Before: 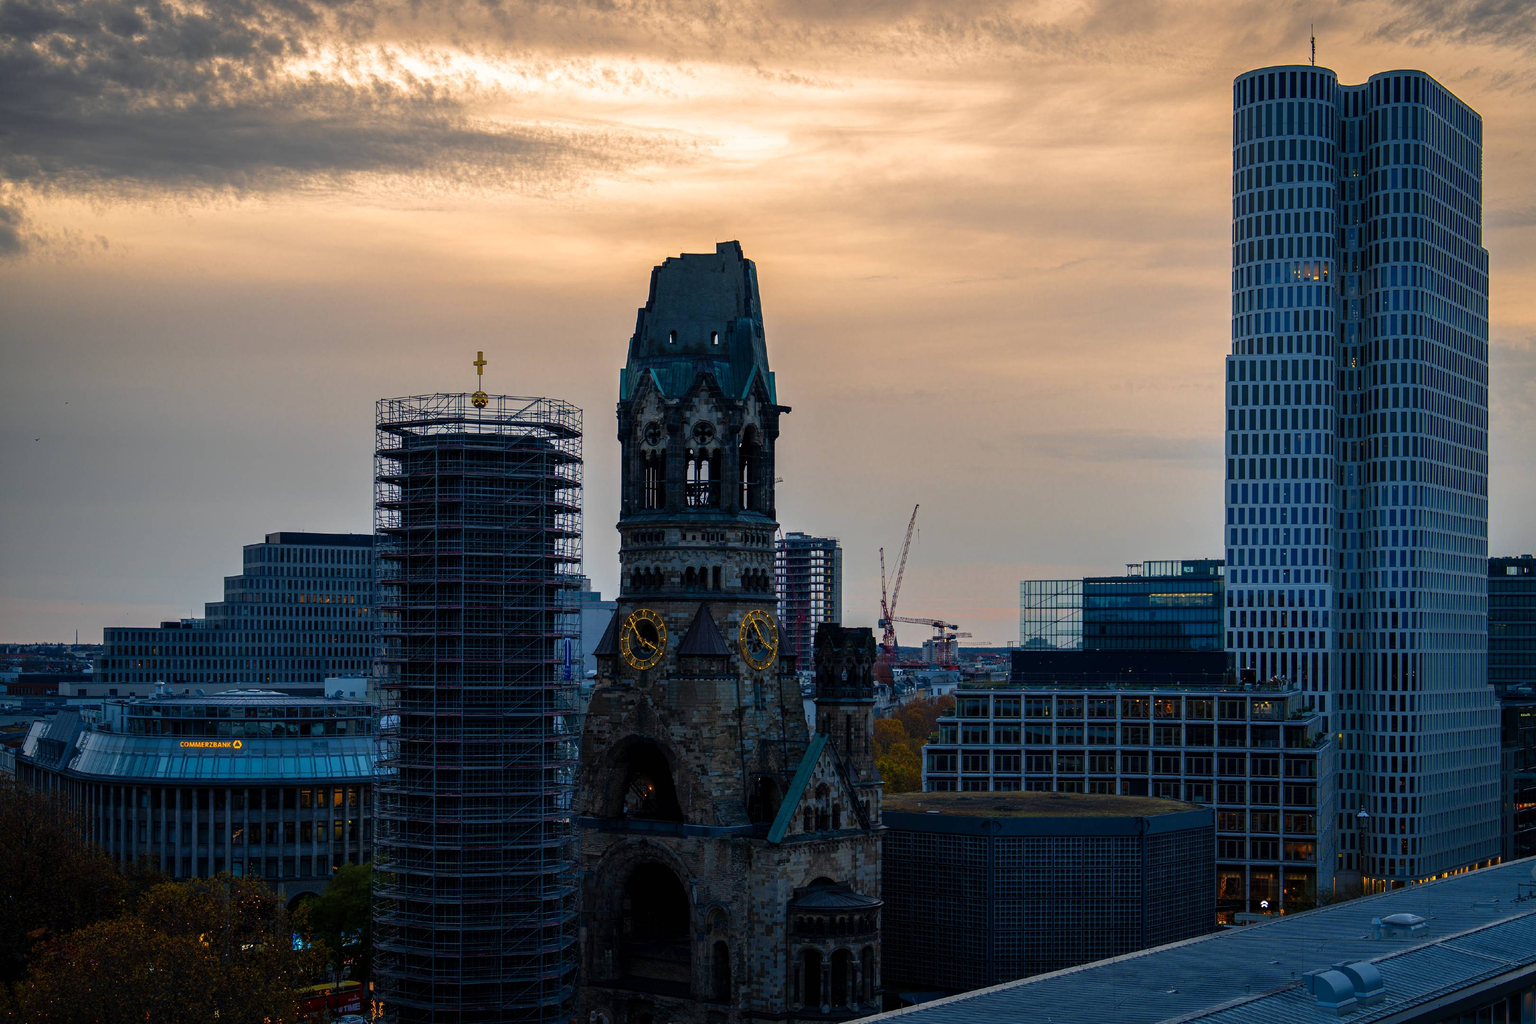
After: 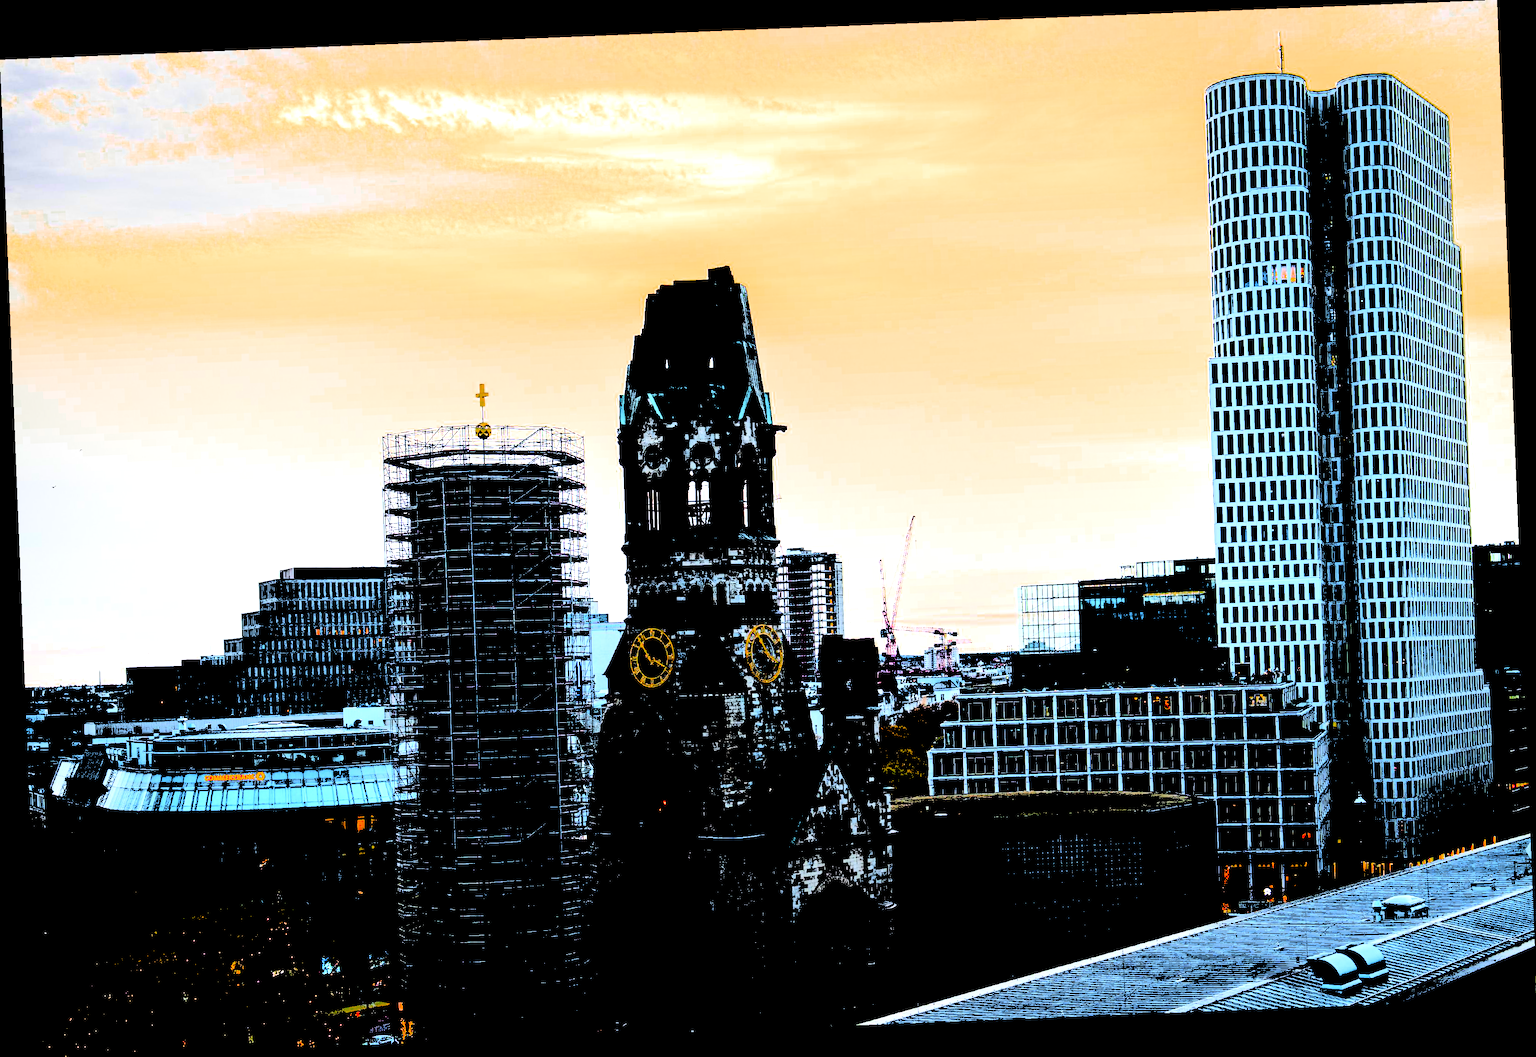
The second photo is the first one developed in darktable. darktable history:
color zones: curves: ch0 [(0, 0.48) (0.209, 0.398) (0.305, 0.332) (0.429, 0.493) (0.571, 0.5) (0.714, 0.5) (0.857, 0.5) (1, 0.48)]; ch1 [(0, 0.633) (0.143, 0.586) (0.286, 0.489) (0.429, 0.448) (0.571, 0.31) (0.714, 0.335) (0.857, 0.492) (1, 0.633)]; ch2 [(0, 0.448) (0.143, 0.498) (0.286, 0.5) (0.429, 0.5) (0.571, 0.5) (0.714, 0.5) (0.857, 0.5) (1, 0.448)]
tone equalizer: on, module defaults
levels: levels [0.246, 0.246, 0.506]
rotate and perspective: rotation -2.29°, automatic cropping off
